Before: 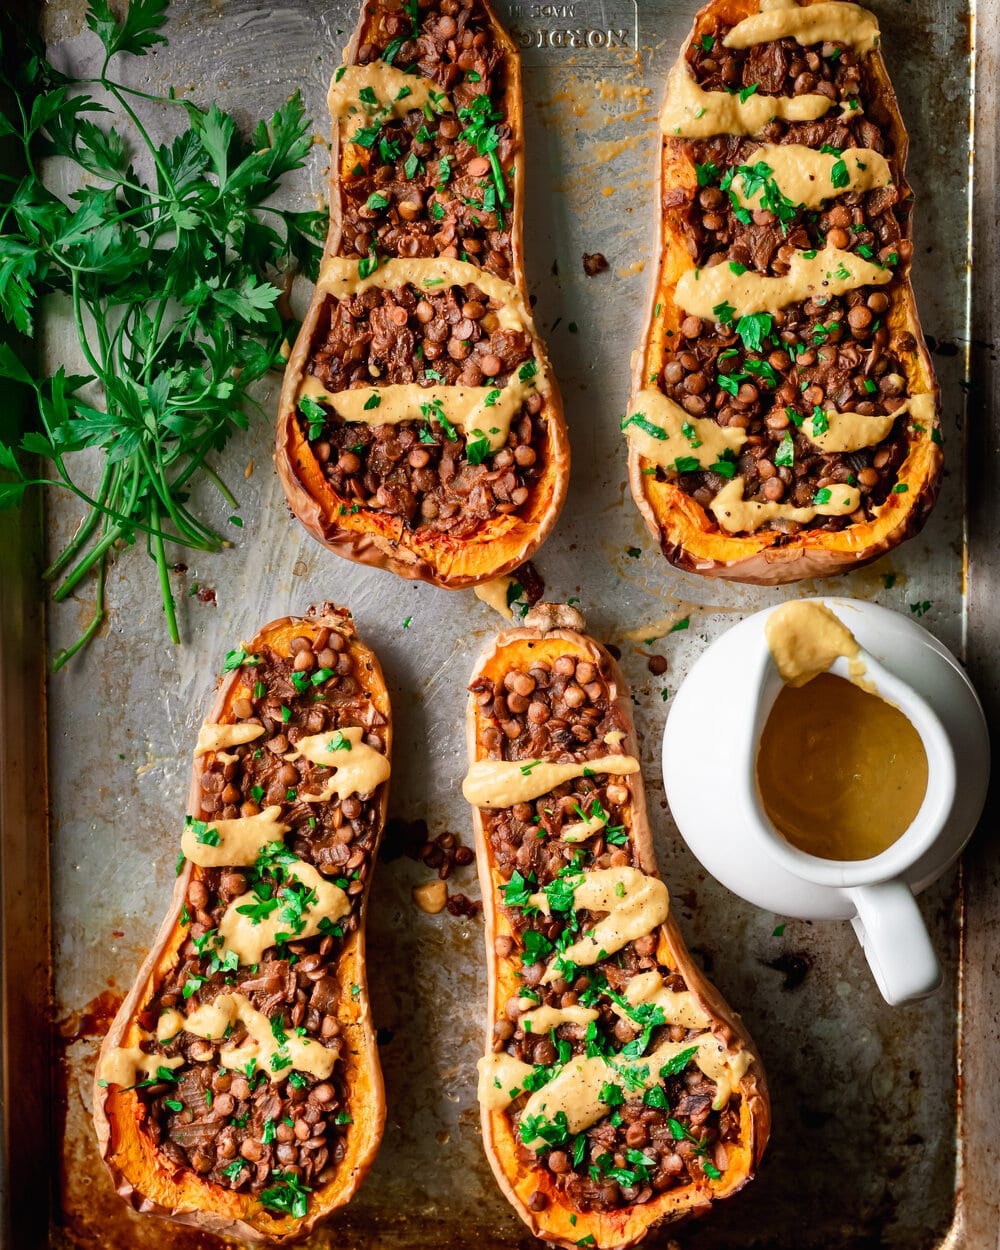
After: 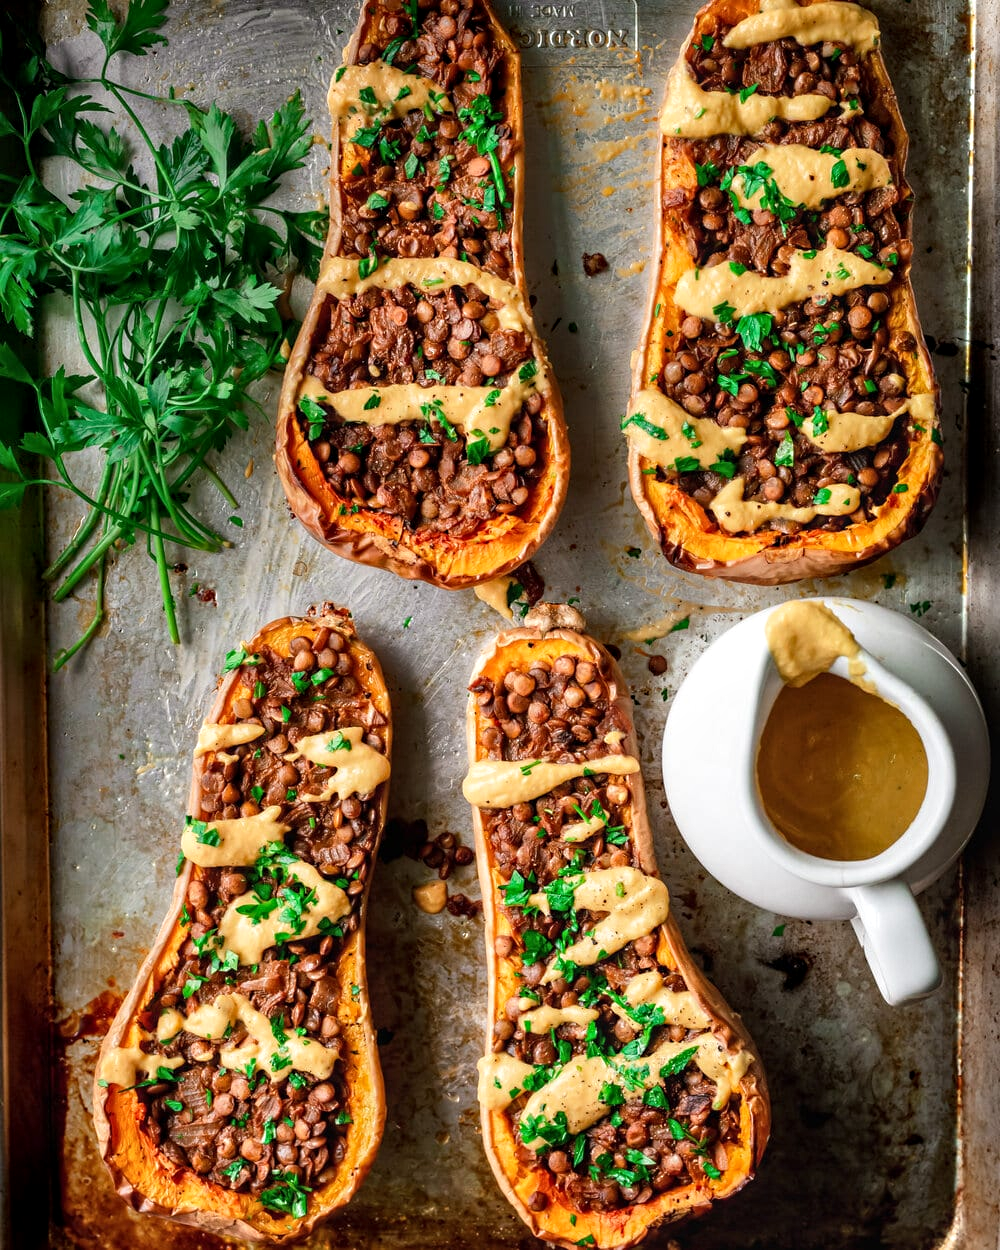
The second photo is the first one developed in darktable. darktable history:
exposure: exposure 0.087 EV, compensate exposure bias true, compensate highlight preservation false
sharpen: radius 5.28, amount 0.311, threshold 26.179
local contrast: on, module defaults
